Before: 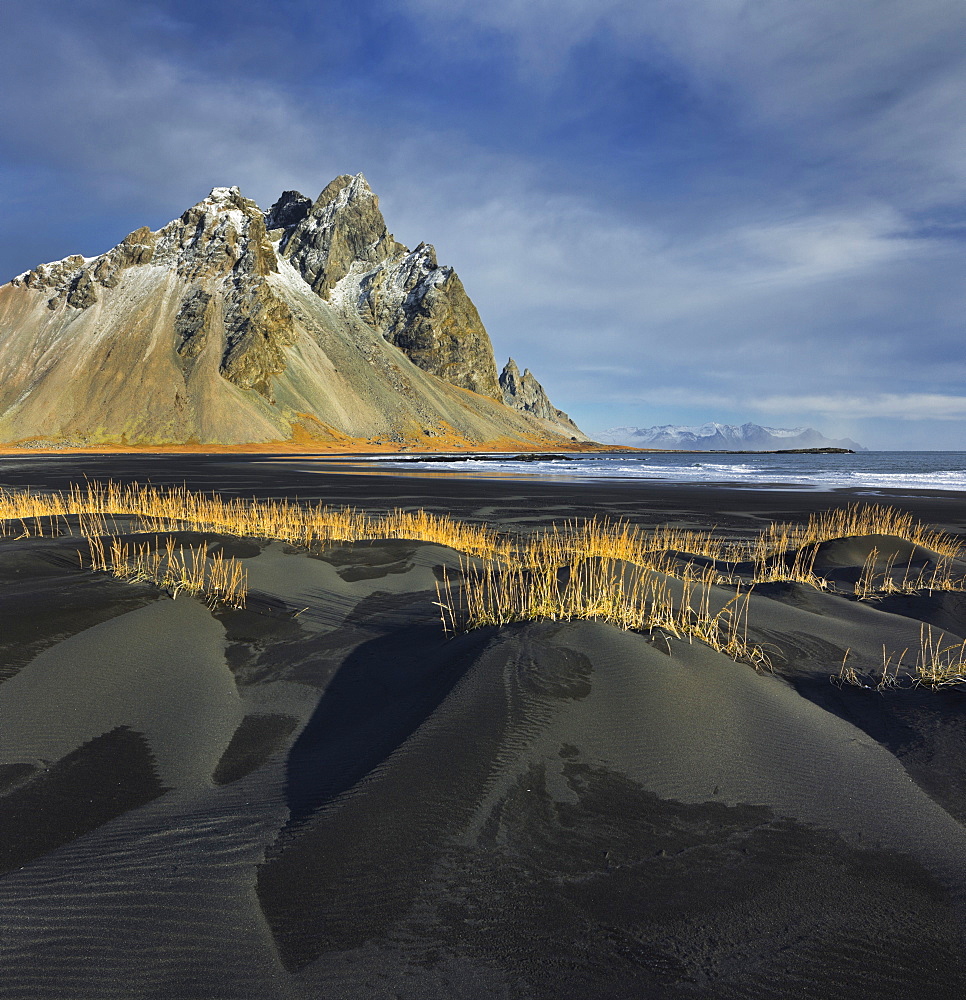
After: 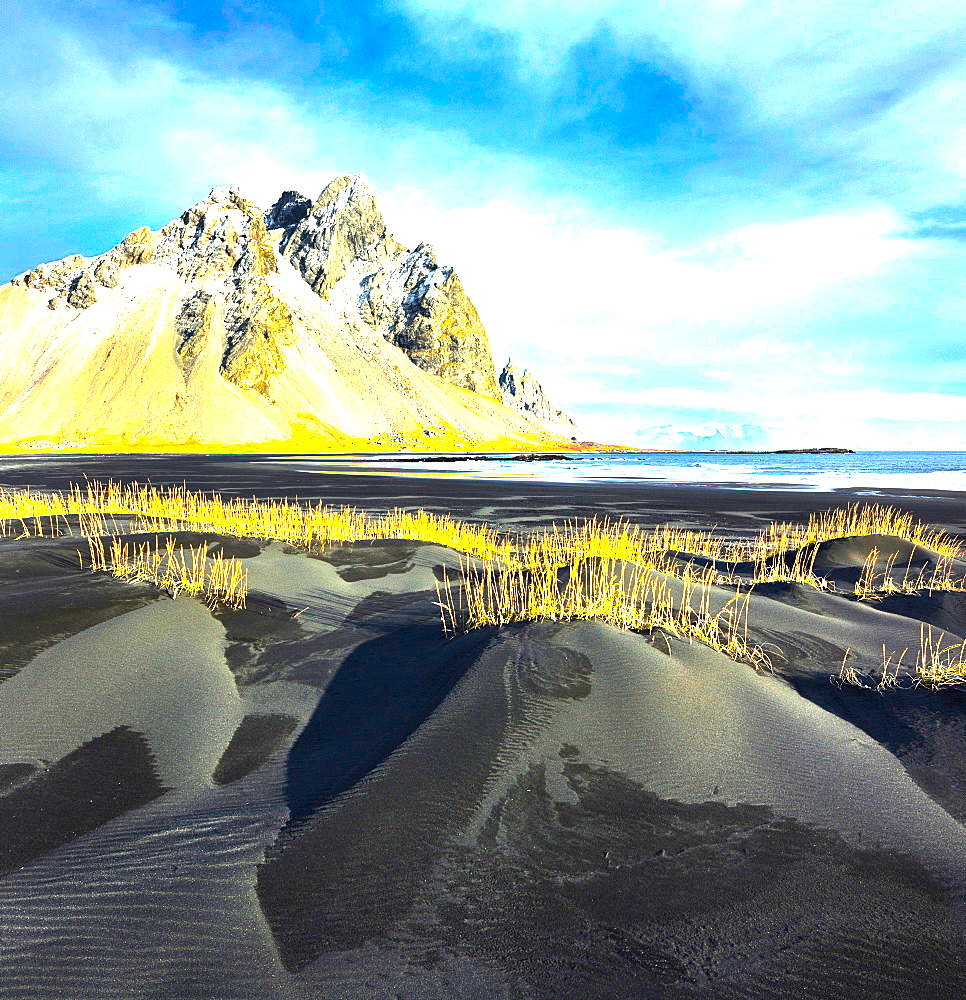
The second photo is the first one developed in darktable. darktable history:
color balance rgb: linear chroma grading › global chroma 14.521%, perceptual saturation grading › global saturation -0.148%, perceptual saturation grading › mid-tones 10.955%, perceptual brilliance grading › global brilliance 15.173%, perceptual brilliance grading › shadows -35.189%, global vibrance 9.249%
exposure: black level correction 0.001, exposure 1.715 EV, compensate highlight preservation false
